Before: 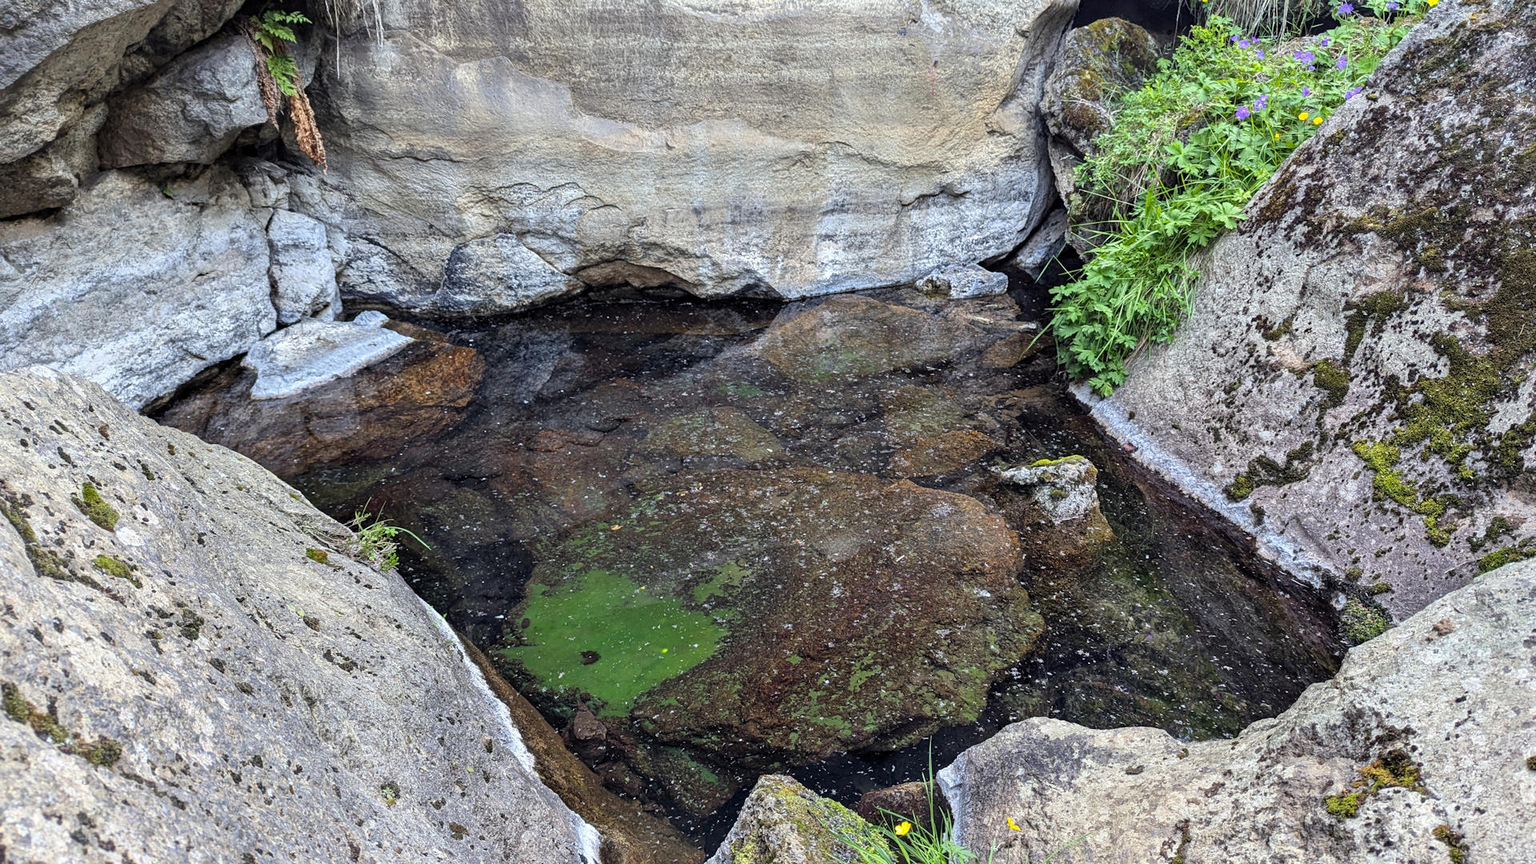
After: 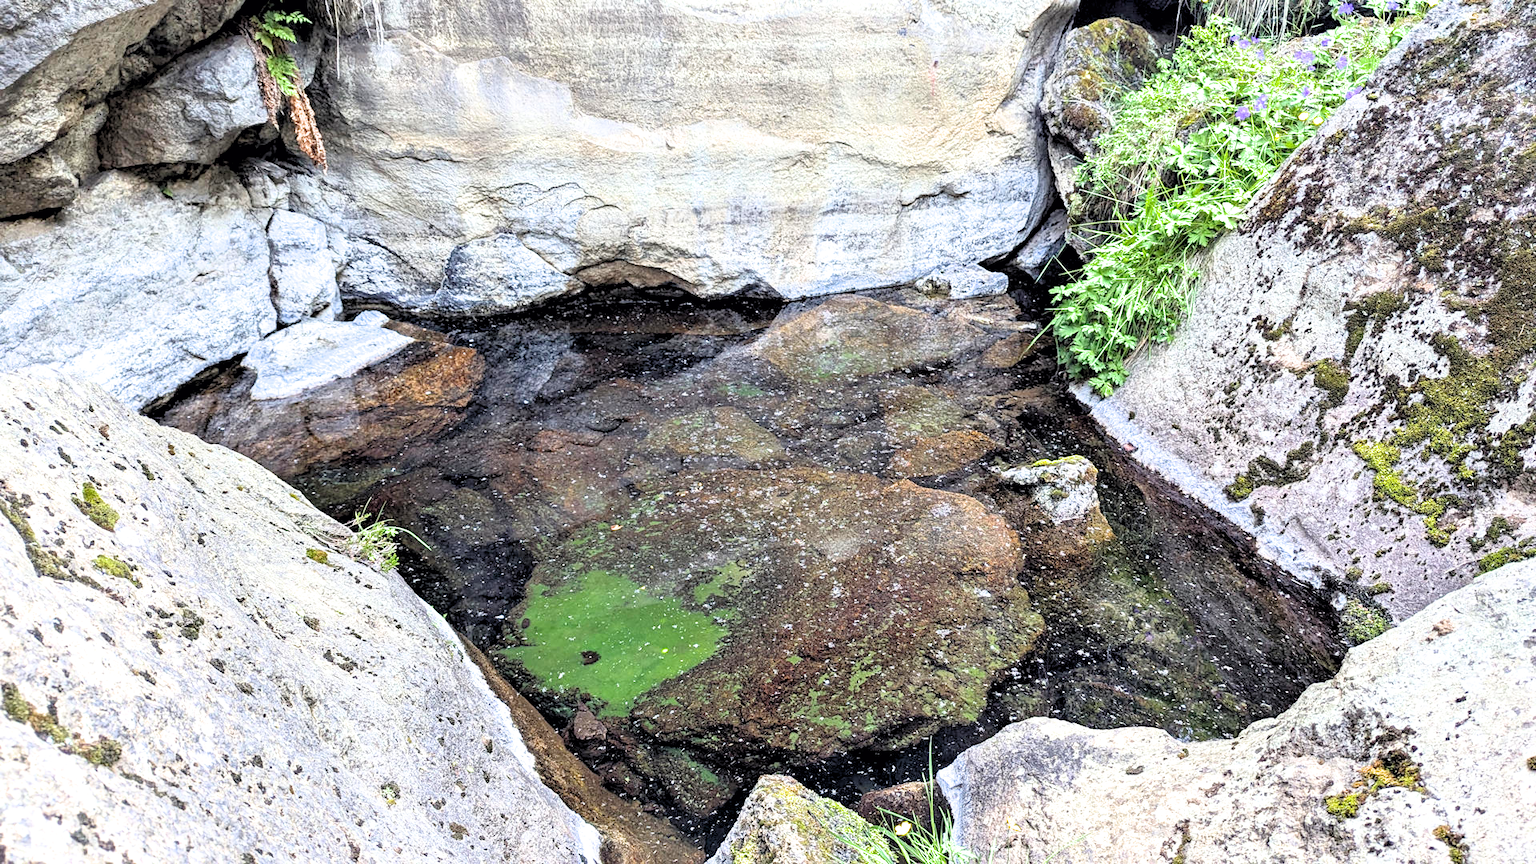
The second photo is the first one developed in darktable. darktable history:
filmic rgb: black relative exposure -16 EV, white relative exposure 2.93 EV, hardness 10.04, color science v6 (2022)
rgb levels: levels [[0.013, 0.434, 0.89], [0, 0.5, 1], [0, 0.5, 1]]
exposure: black level correction 0, exposure 0.9 EV, compensate highlight preservation false
